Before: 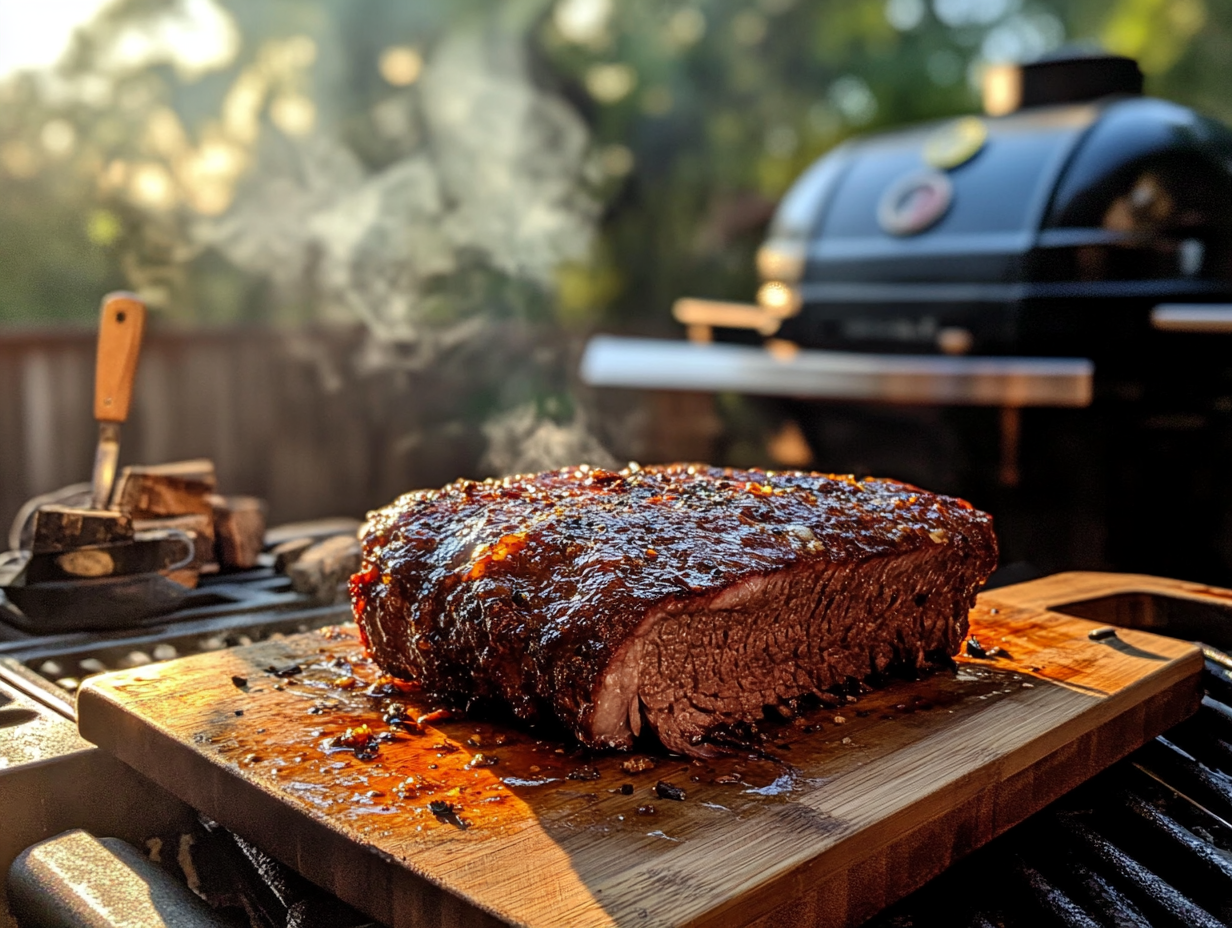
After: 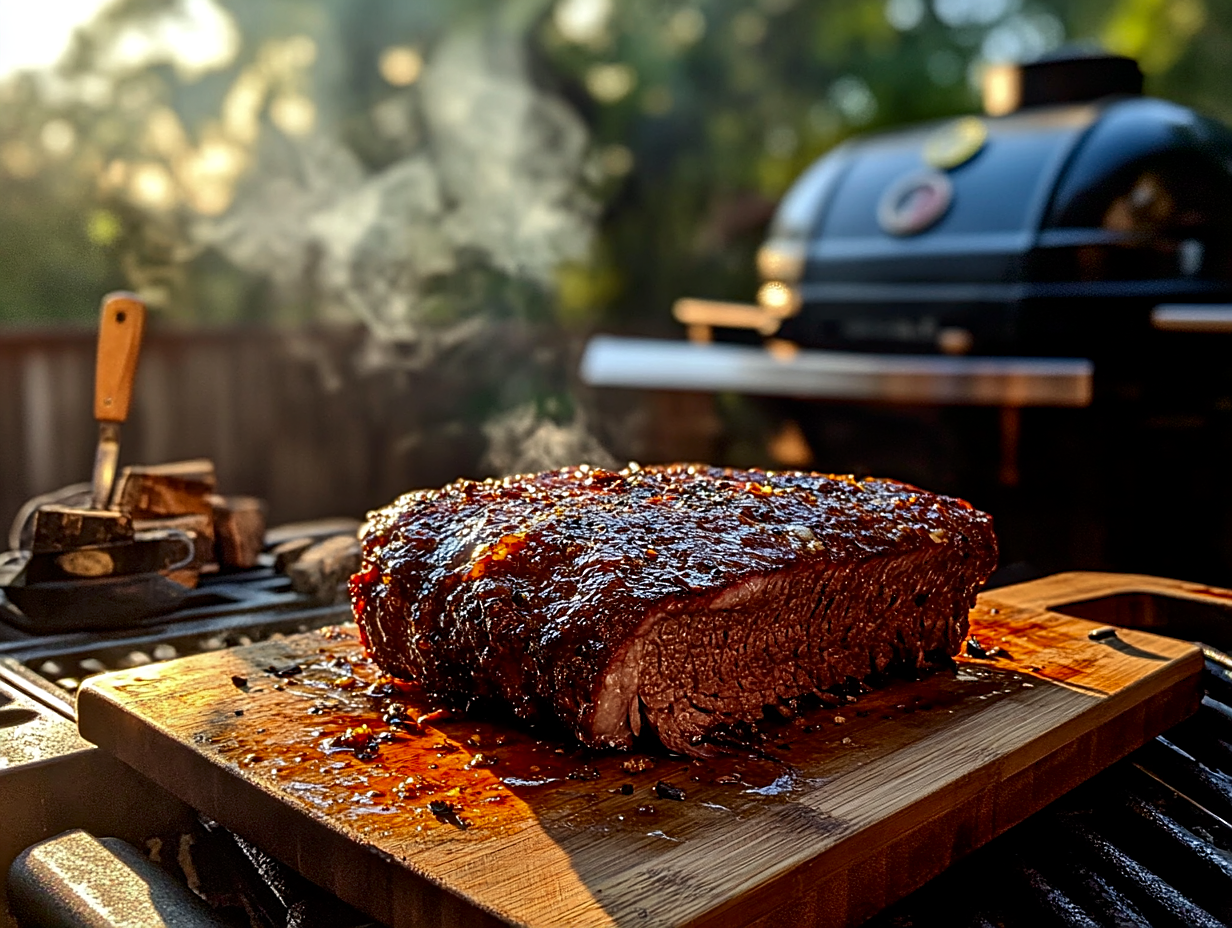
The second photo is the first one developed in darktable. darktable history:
contrast brightness saturation: contrast 0.068, brightness -0.133, saturation 0.061
levels: gray 59.35%, levels [0, 0.498, 0.996]
sharpen: on, module defaults
